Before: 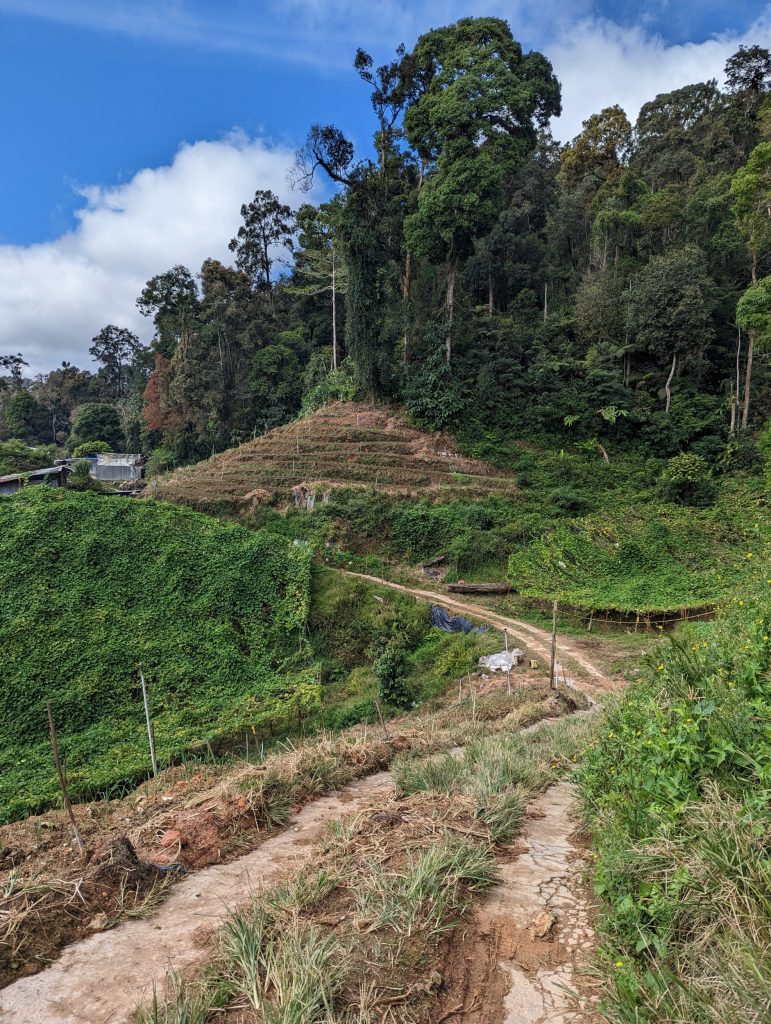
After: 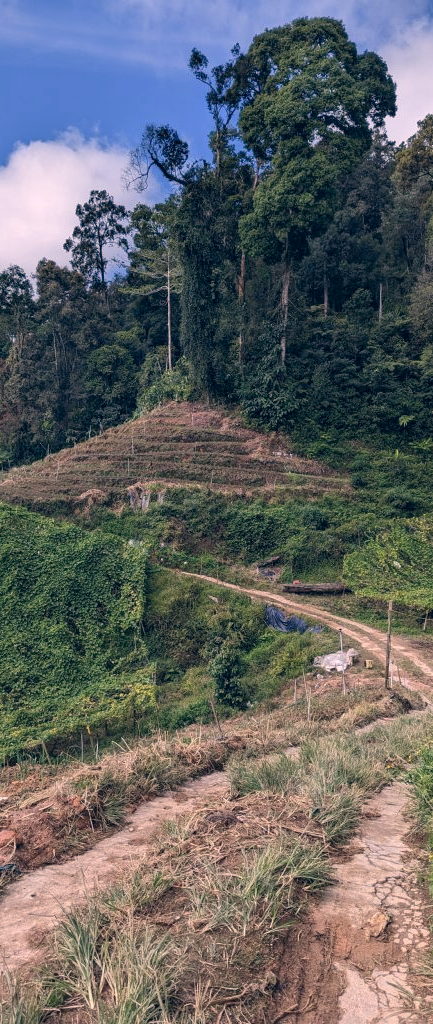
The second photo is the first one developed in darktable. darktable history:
crop: left 21.496%, right 22.254%
color correction: highlights a* 14.46, highlights b* 5.85, shadows a* -5.53, shadows b* -15.24, saturation 0.85
